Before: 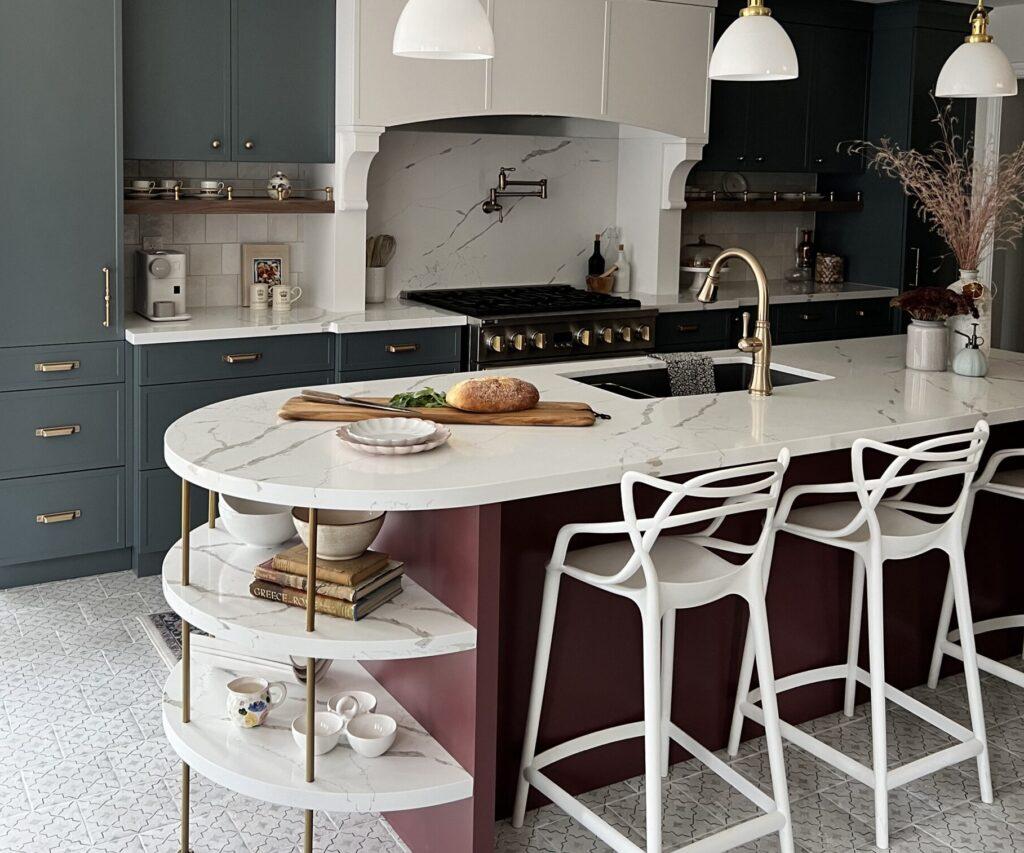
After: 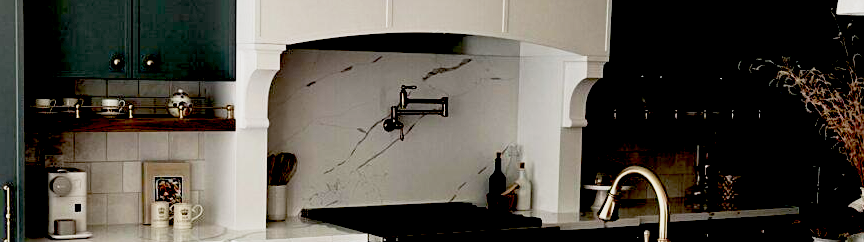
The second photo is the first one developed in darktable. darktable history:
exposure: black level correction 0.056, compensate exposure bias true, compensate highlight preservation false
base curve: curves: ch0 [(0, 0) (0.088, 0.125) (0.176, 0.251) (0.354, 0.501) (0.613, 0.749) (1, 0.877)], preserve colors none
crop and rotate: left 9.701%, top 9.738%, right 5.882%, bottom 61.839%
